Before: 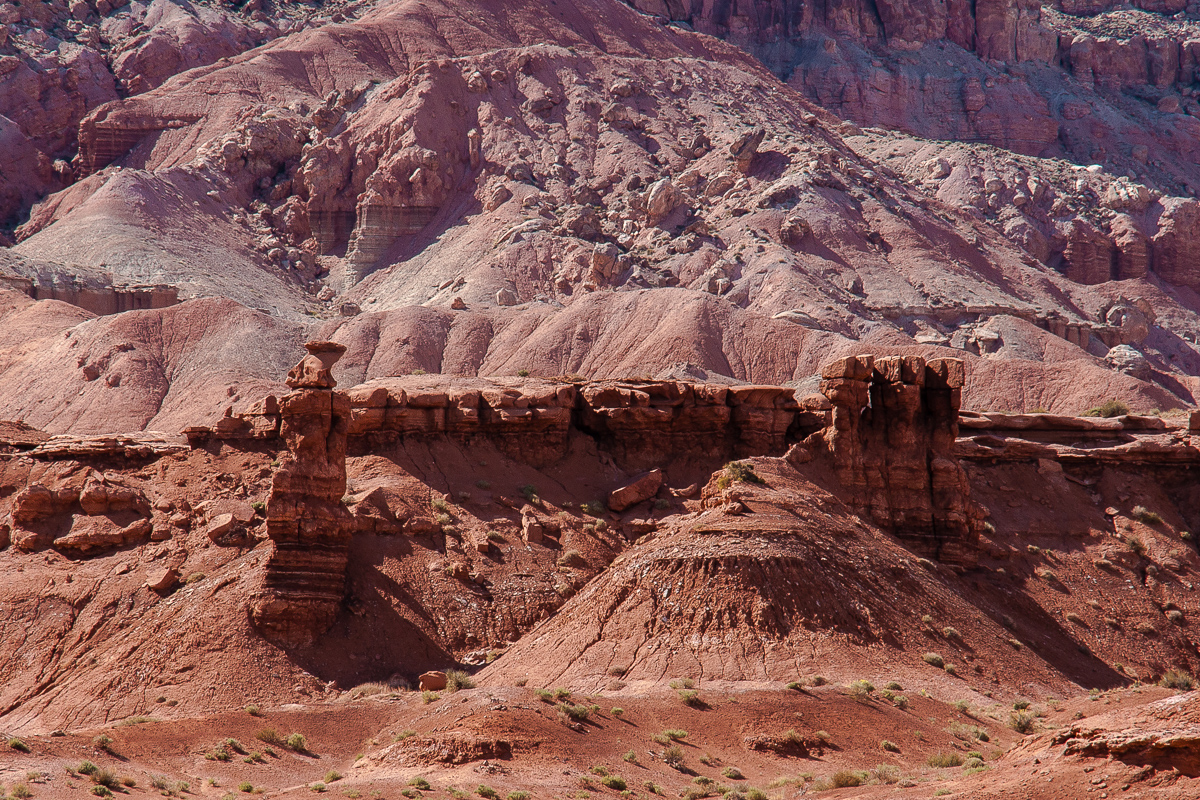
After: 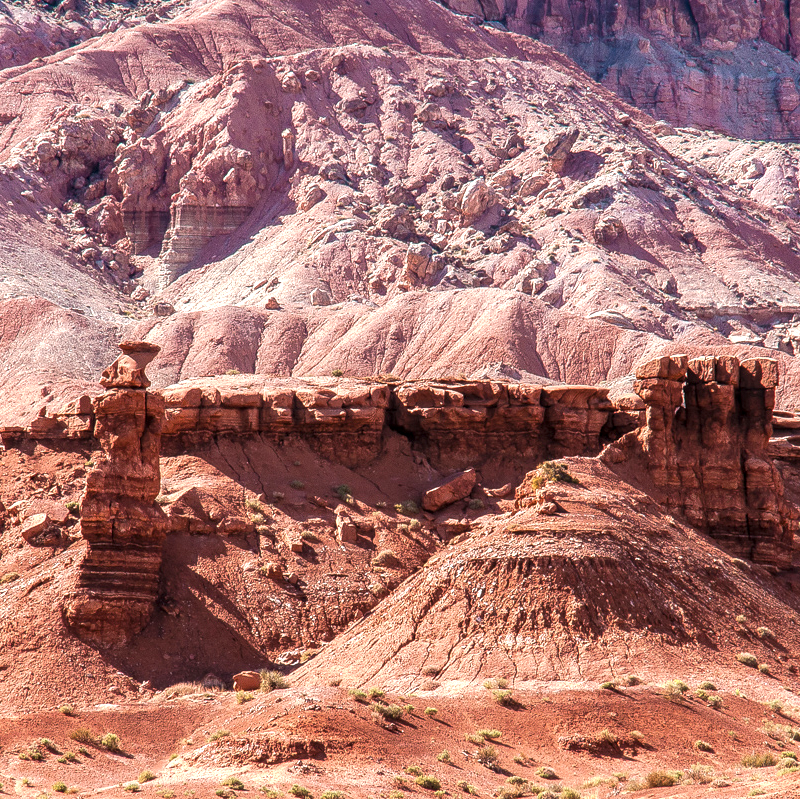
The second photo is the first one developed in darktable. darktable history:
exposure: exposure 0.95 EV, compensate highlight preservation false
crop and rotate: left 15.546%, right 17.787%
local contrast: on, module defaults
